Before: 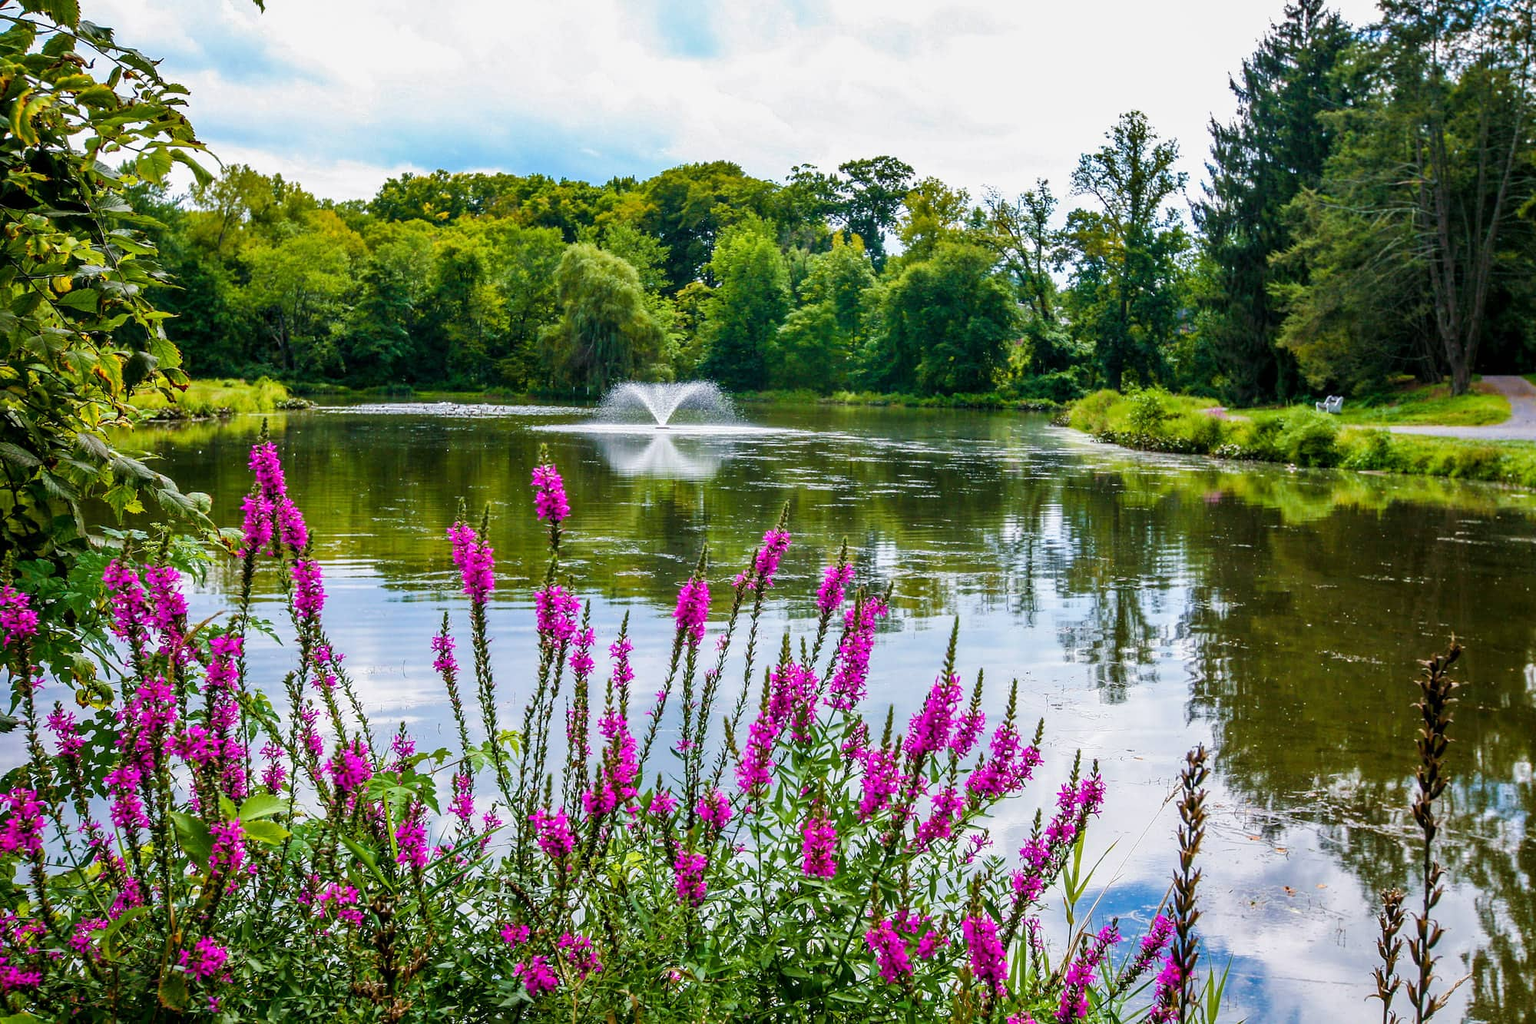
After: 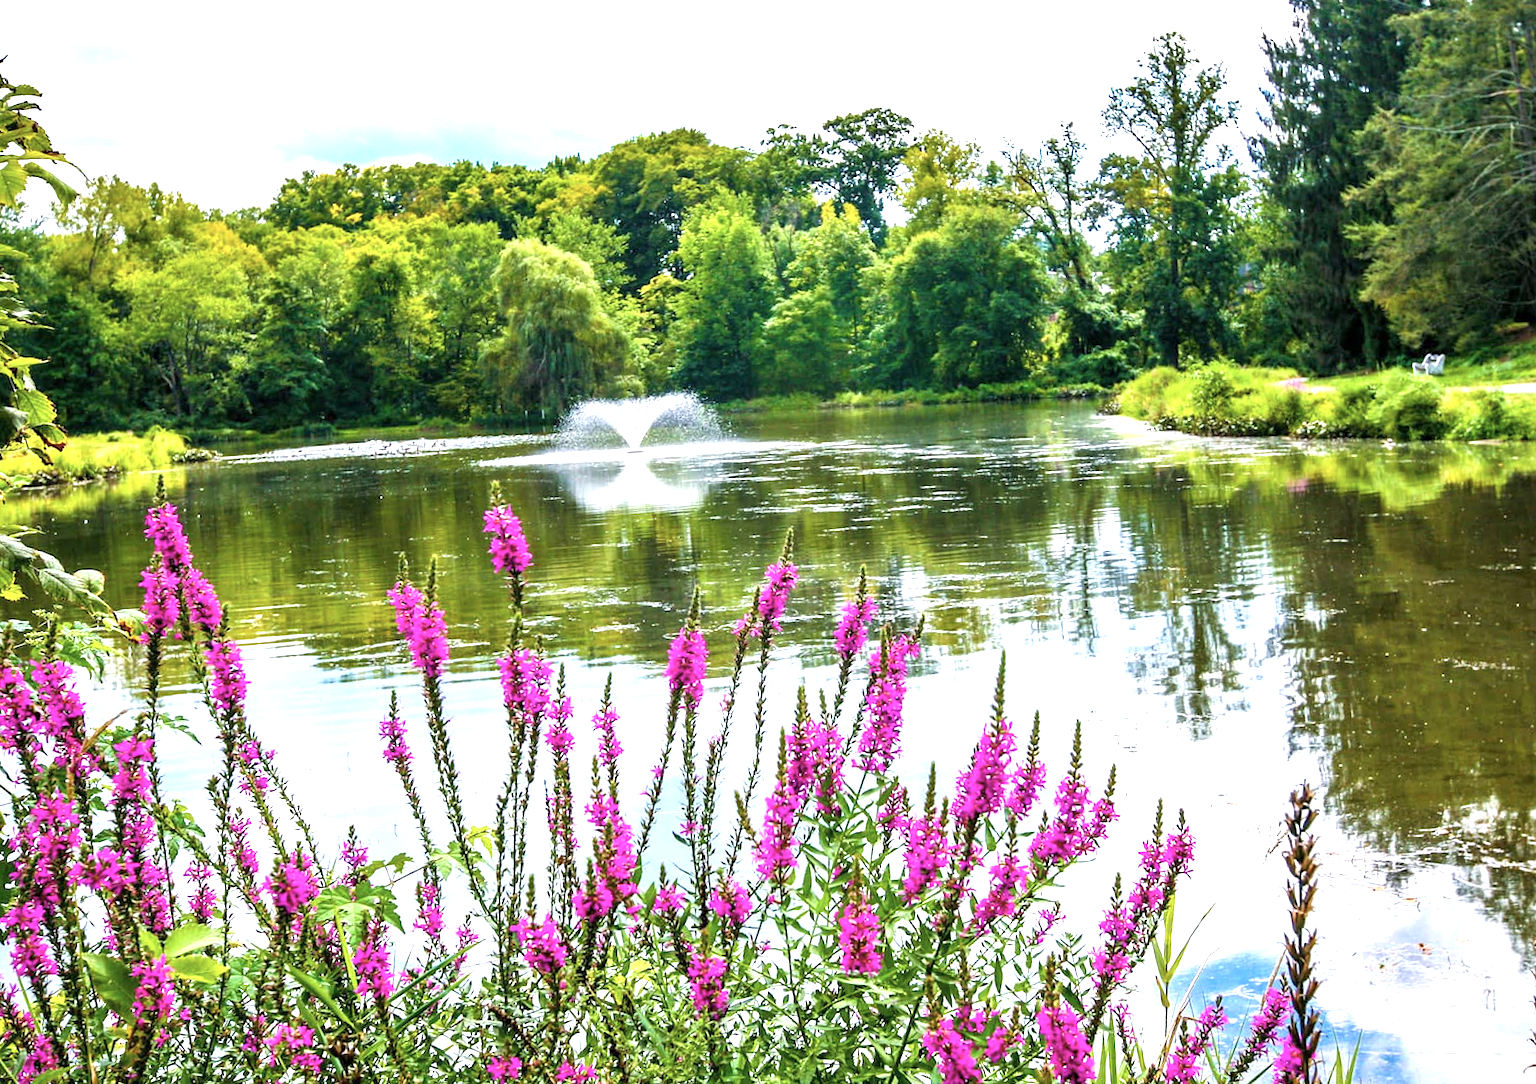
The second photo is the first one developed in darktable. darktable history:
crop and rotate: left 10.071%, top 10.071%, right 10.02%, bottom 10.02%
rotate and perspective: rotation -4.25°, automatic cropping off
color correction: saturation 0.85
tone equalizer: on, module defaults
exposure: exposure 1.137 EV, compensate highlight preservation false
